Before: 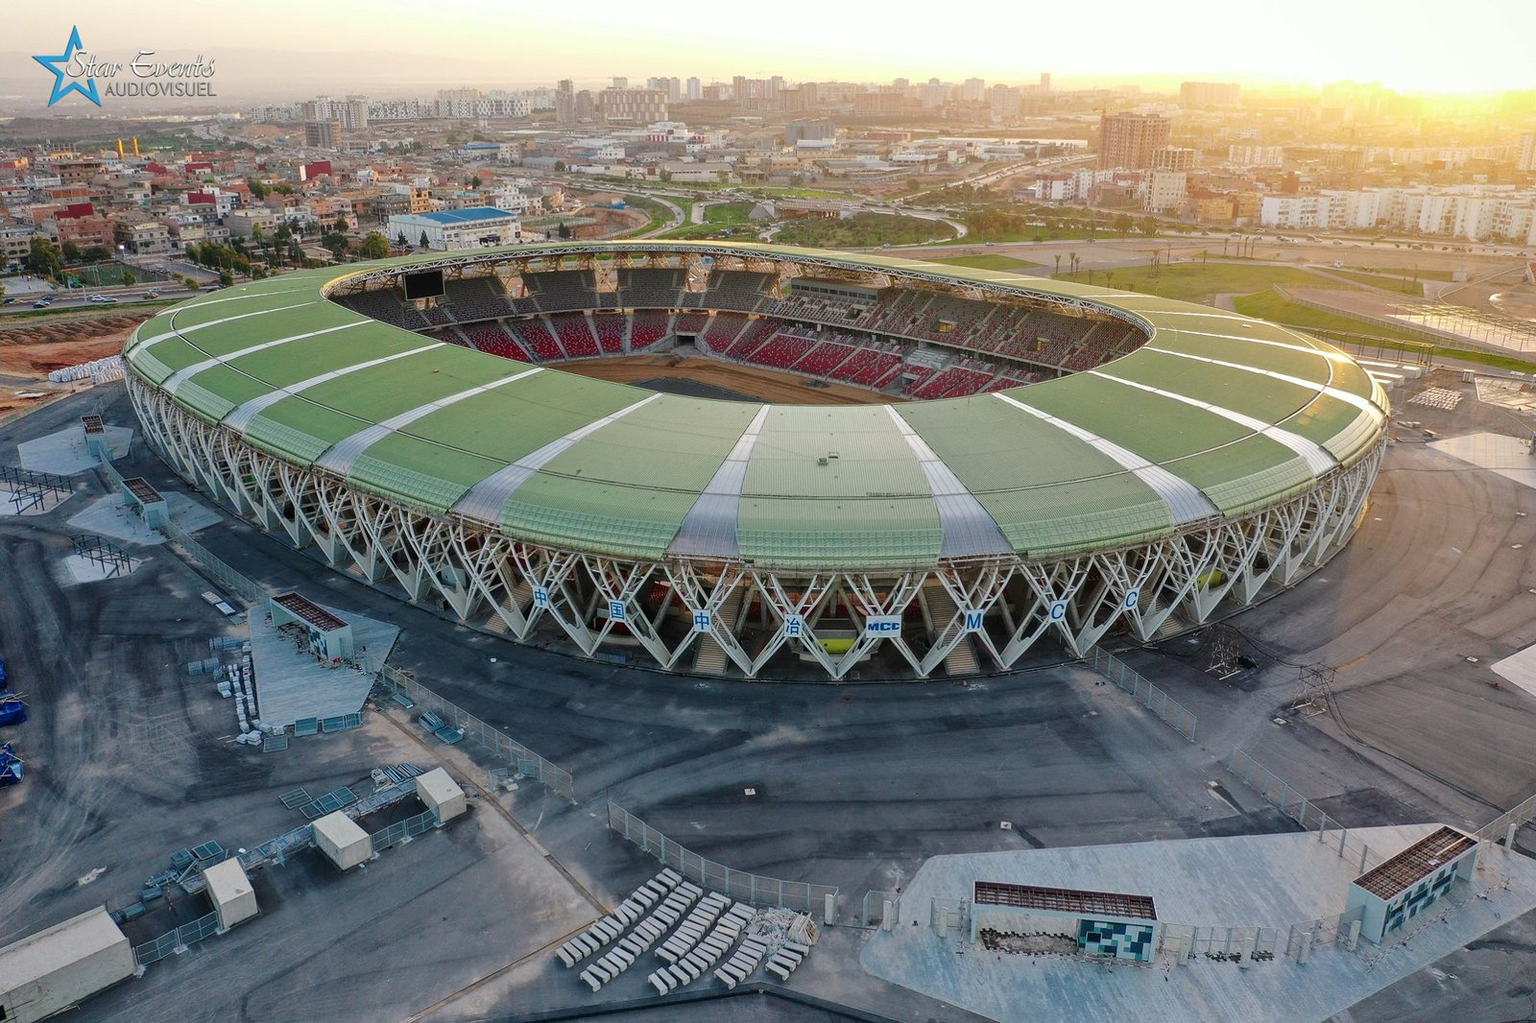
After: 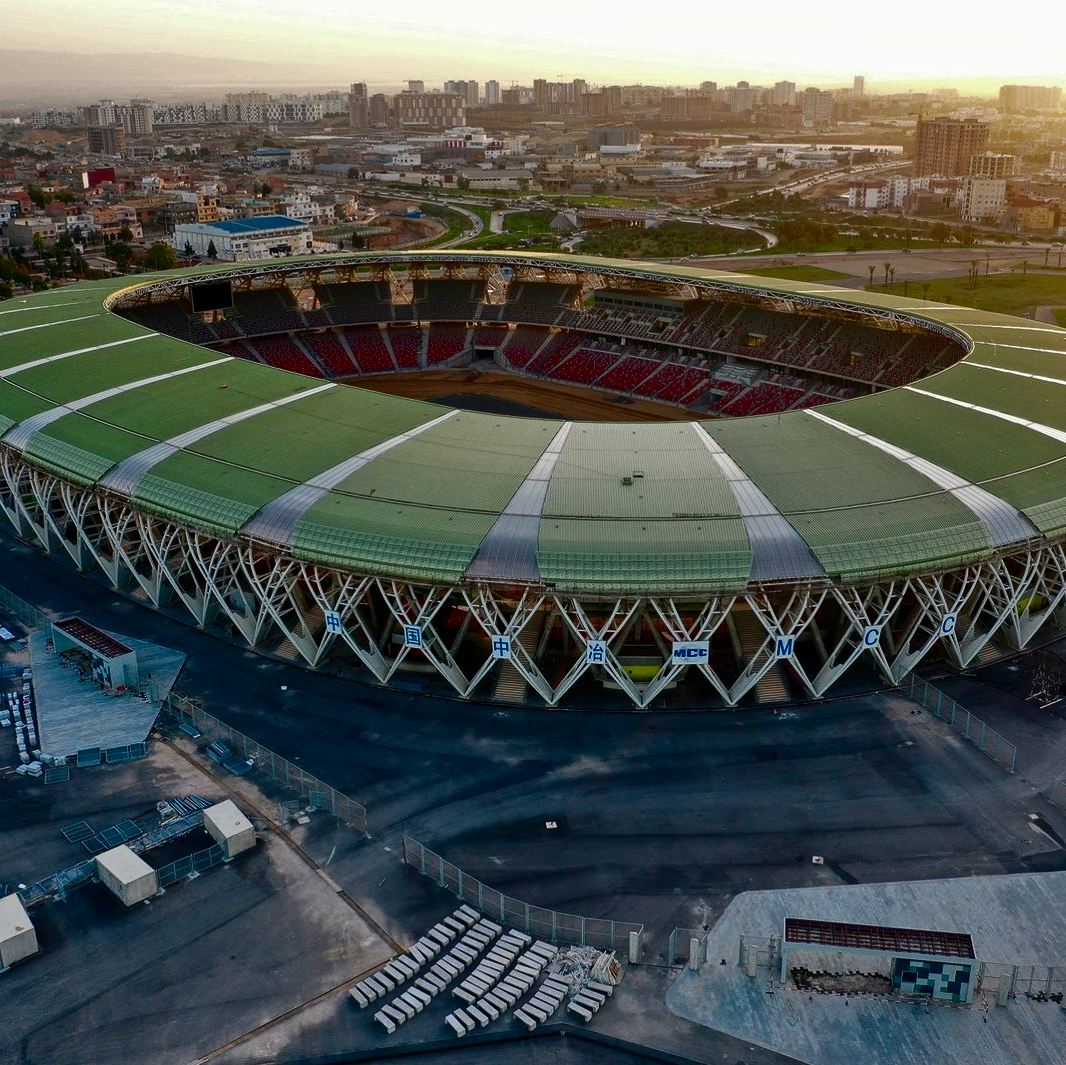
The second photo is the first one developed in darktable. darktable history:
shadows and highlights: low approximation 0.01, soften with gaussian
crop and rotate: left 14.397%, right 18.961%
contrast brightness saturation: brightness -0.511
